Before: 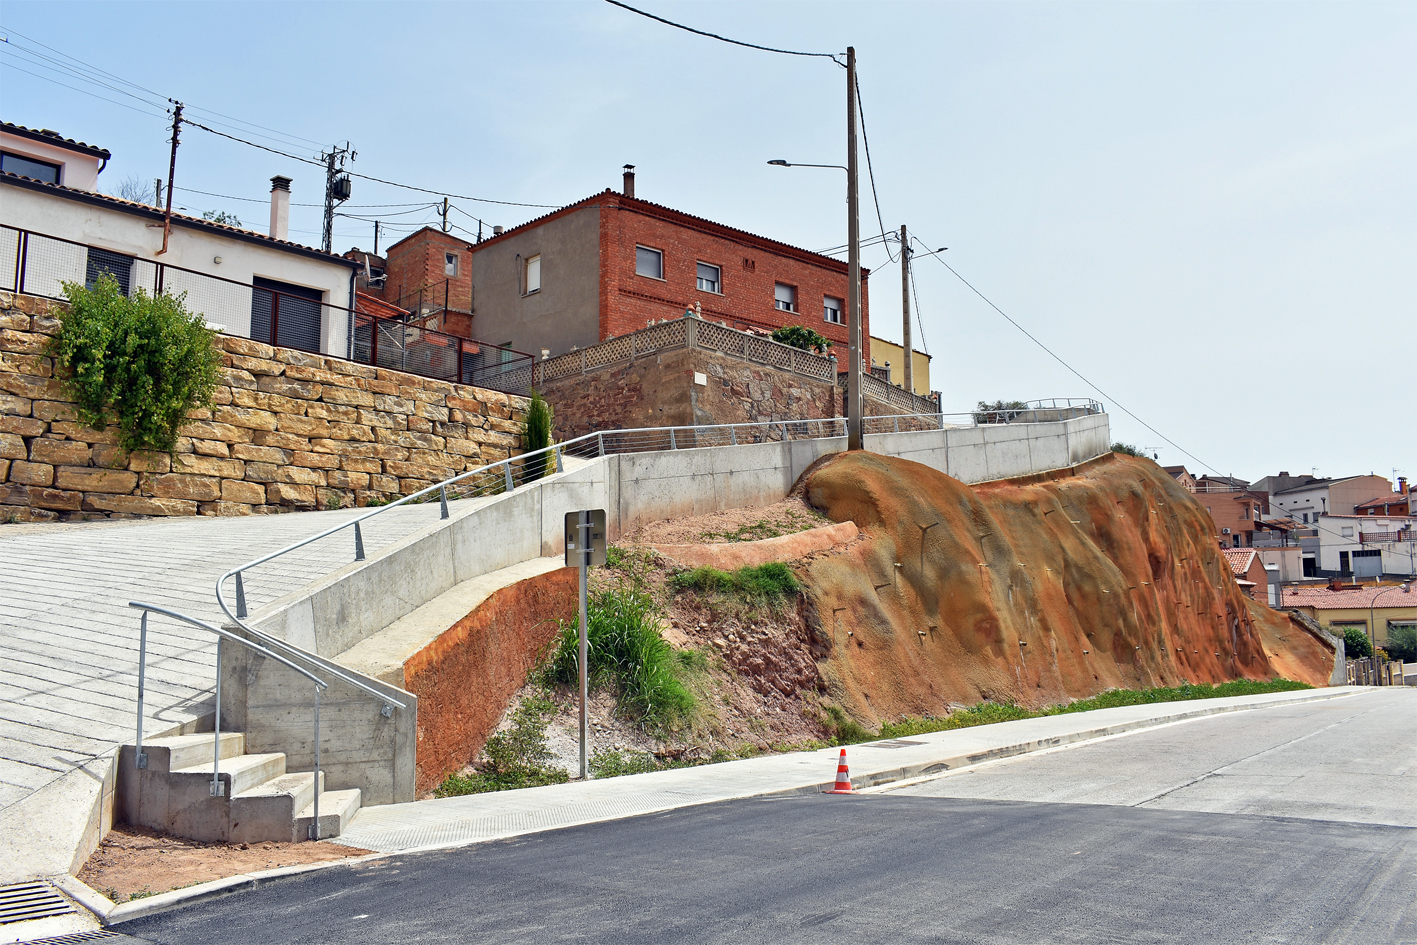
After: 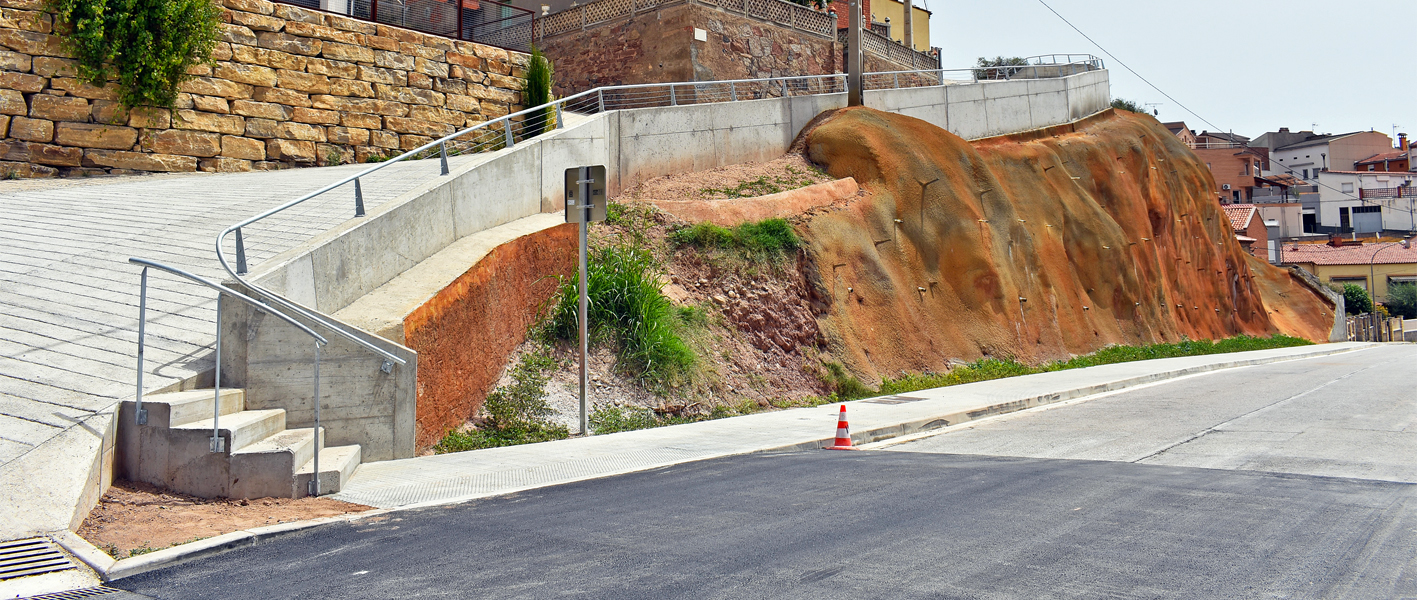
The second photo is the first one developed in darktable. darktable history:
crop and rotate: top 36.435%
color balance: output saturation 110%
